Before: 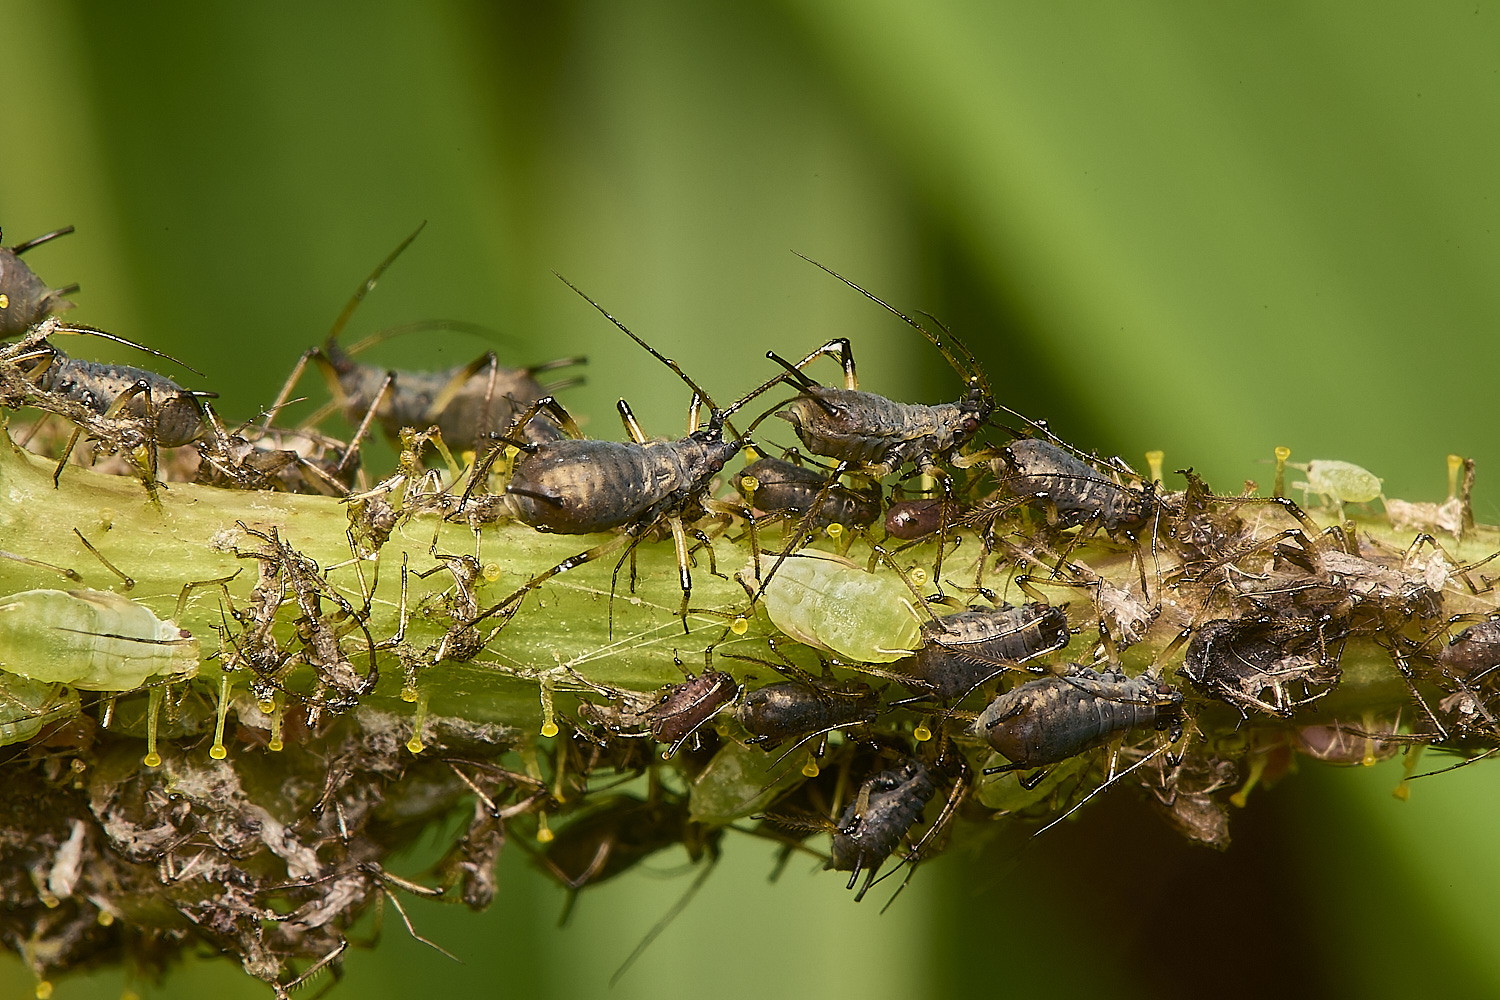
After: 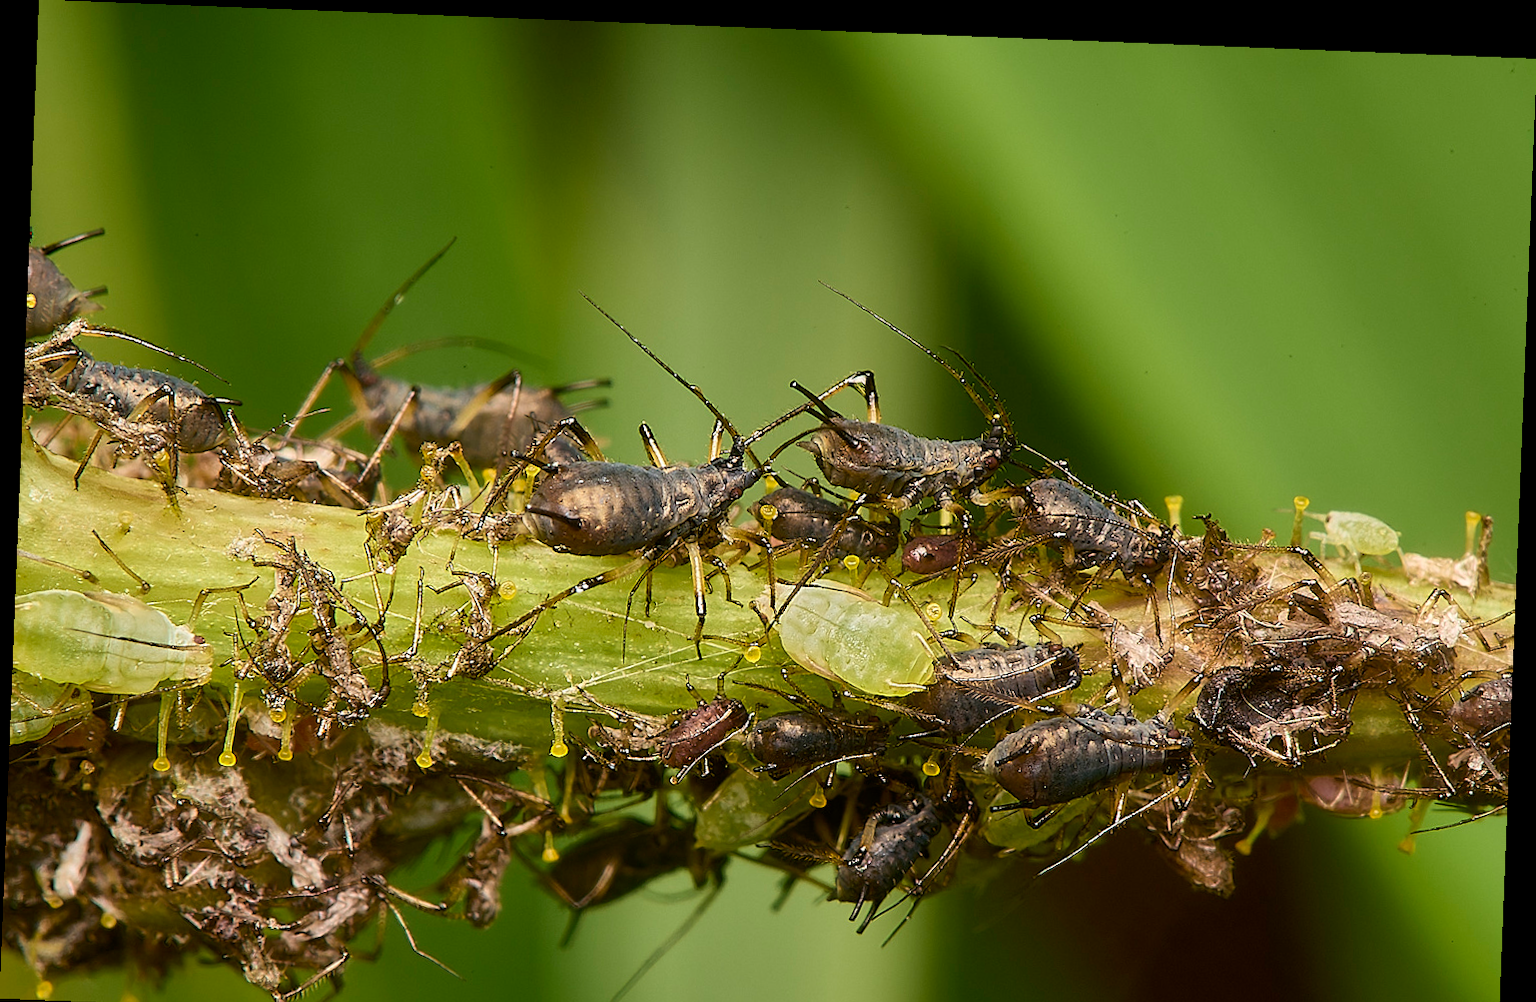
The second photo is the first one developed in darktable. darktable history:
rotate and perspective: rotation 2.27°, automatic cropping off
crop and rotate: top 0%, bottom 5.097%
